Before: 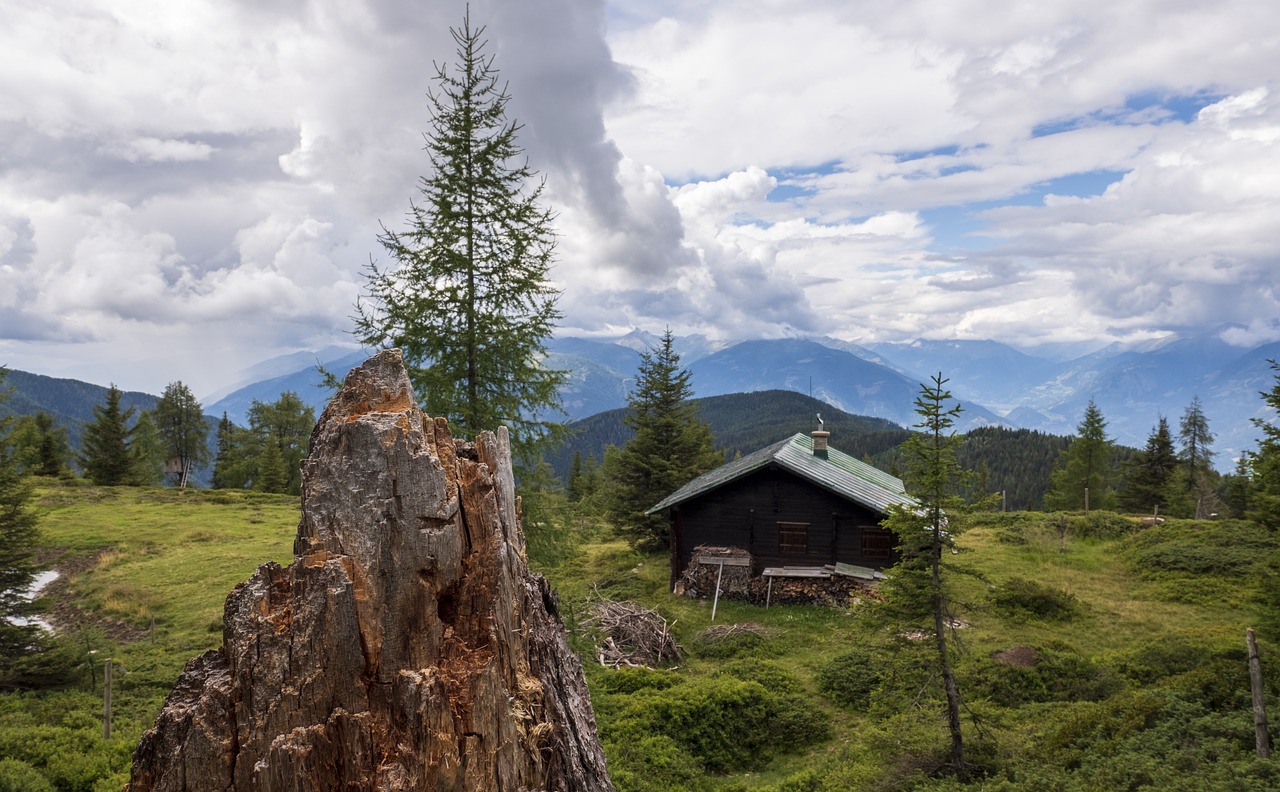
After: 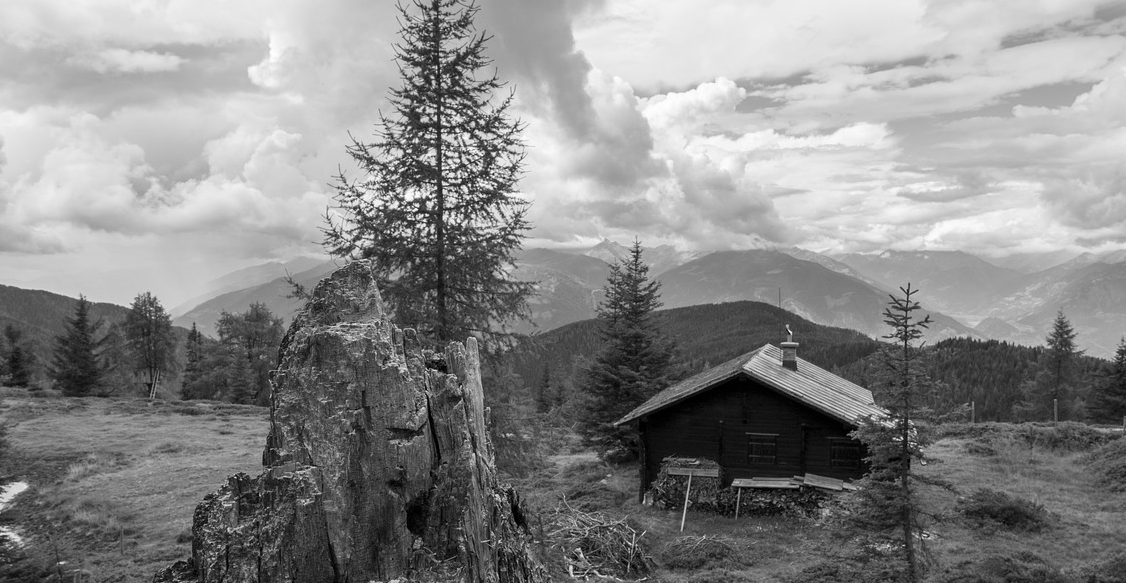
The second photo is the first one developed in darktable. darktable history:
crop and rotate: left 2.425%, top 11.305%, right 9.6%, bottom 15.08%
monochrome: on, module defaults
